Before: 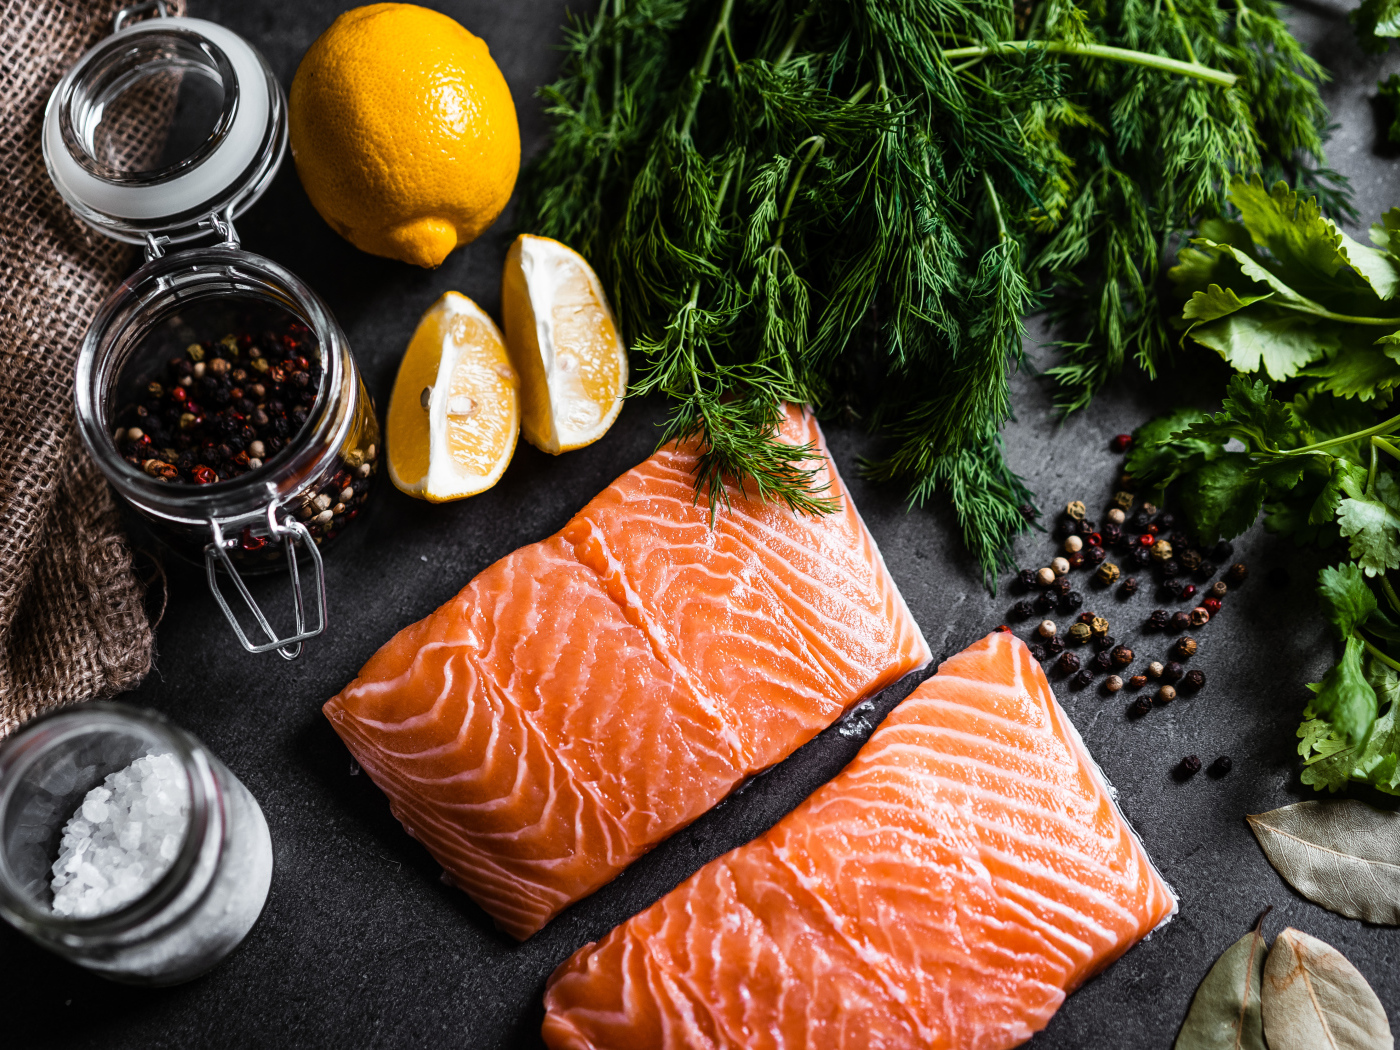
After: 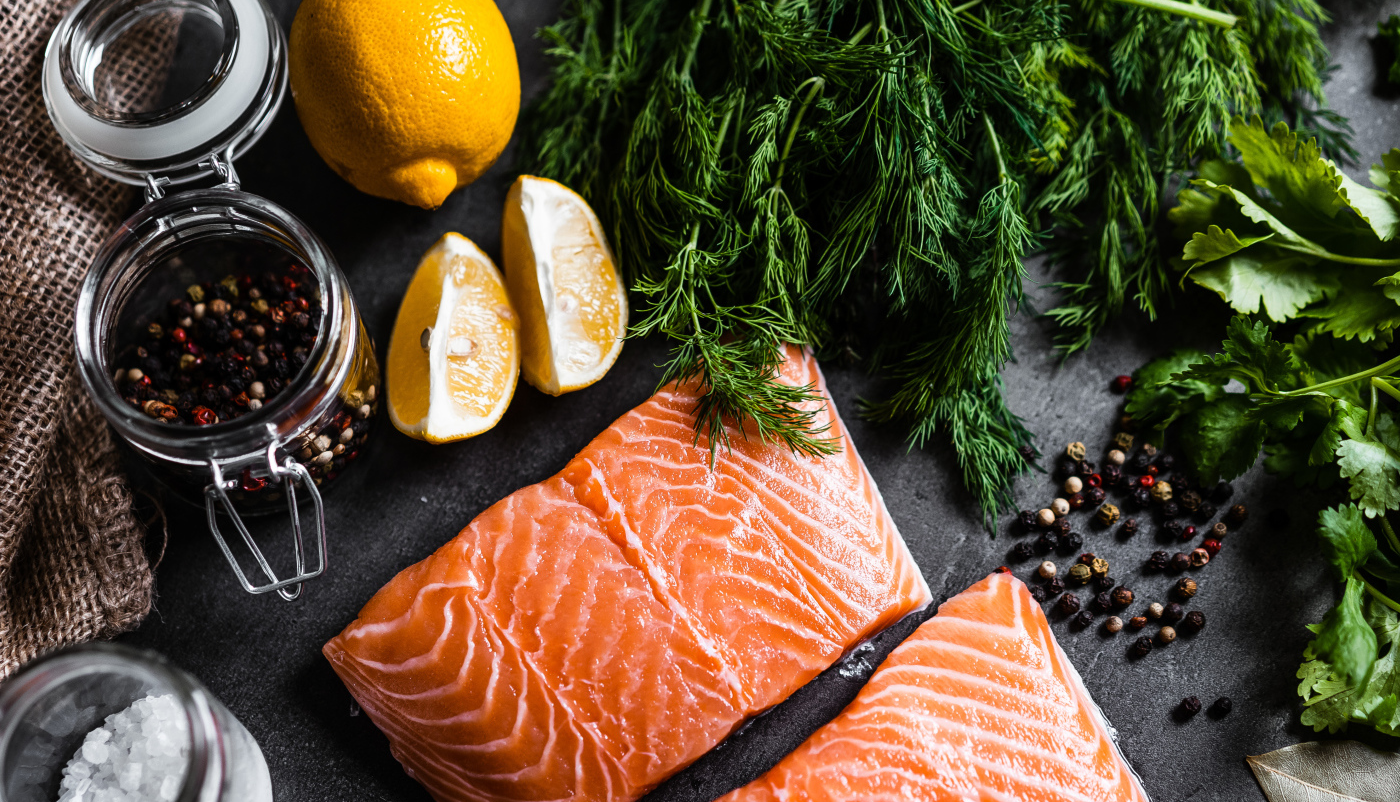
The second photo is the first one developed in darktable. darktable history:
crop: top 5.645%, bottom 17.901%
